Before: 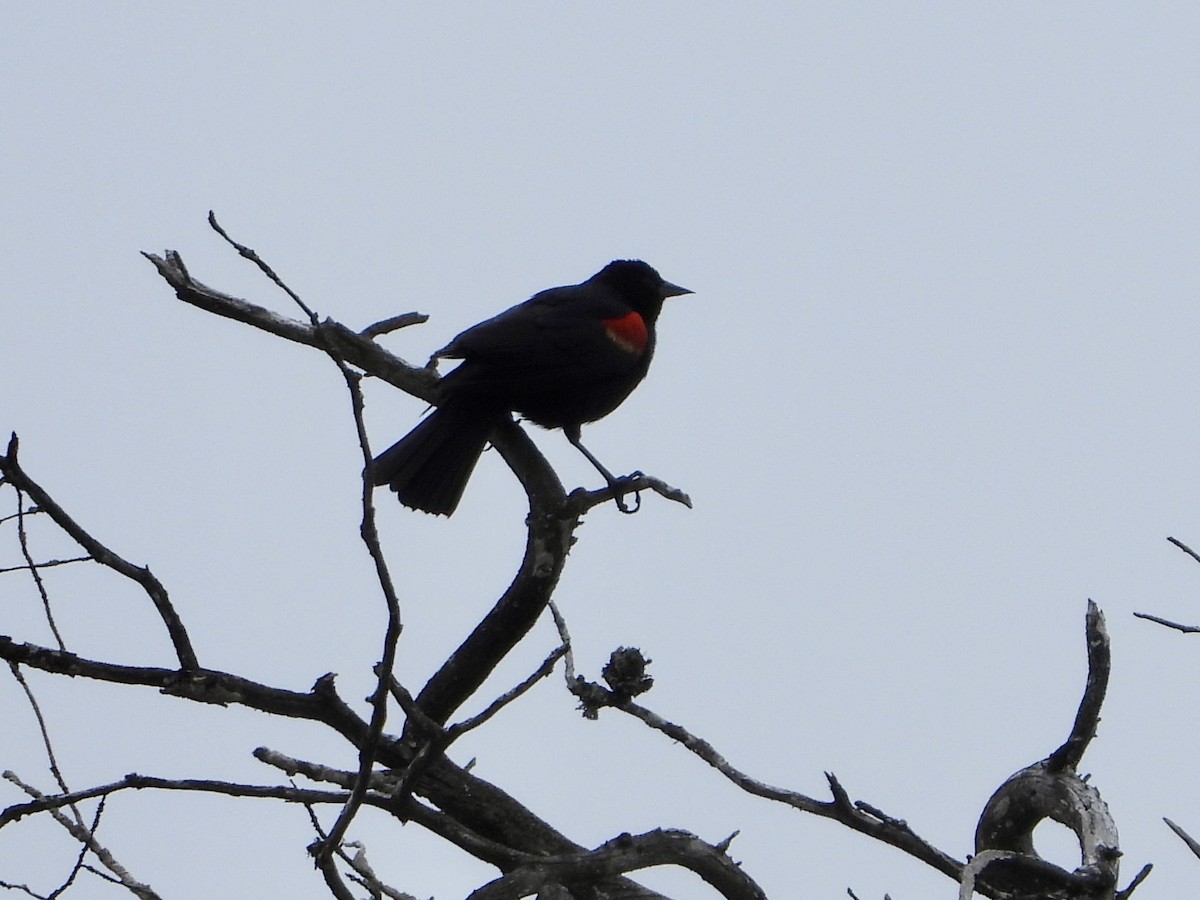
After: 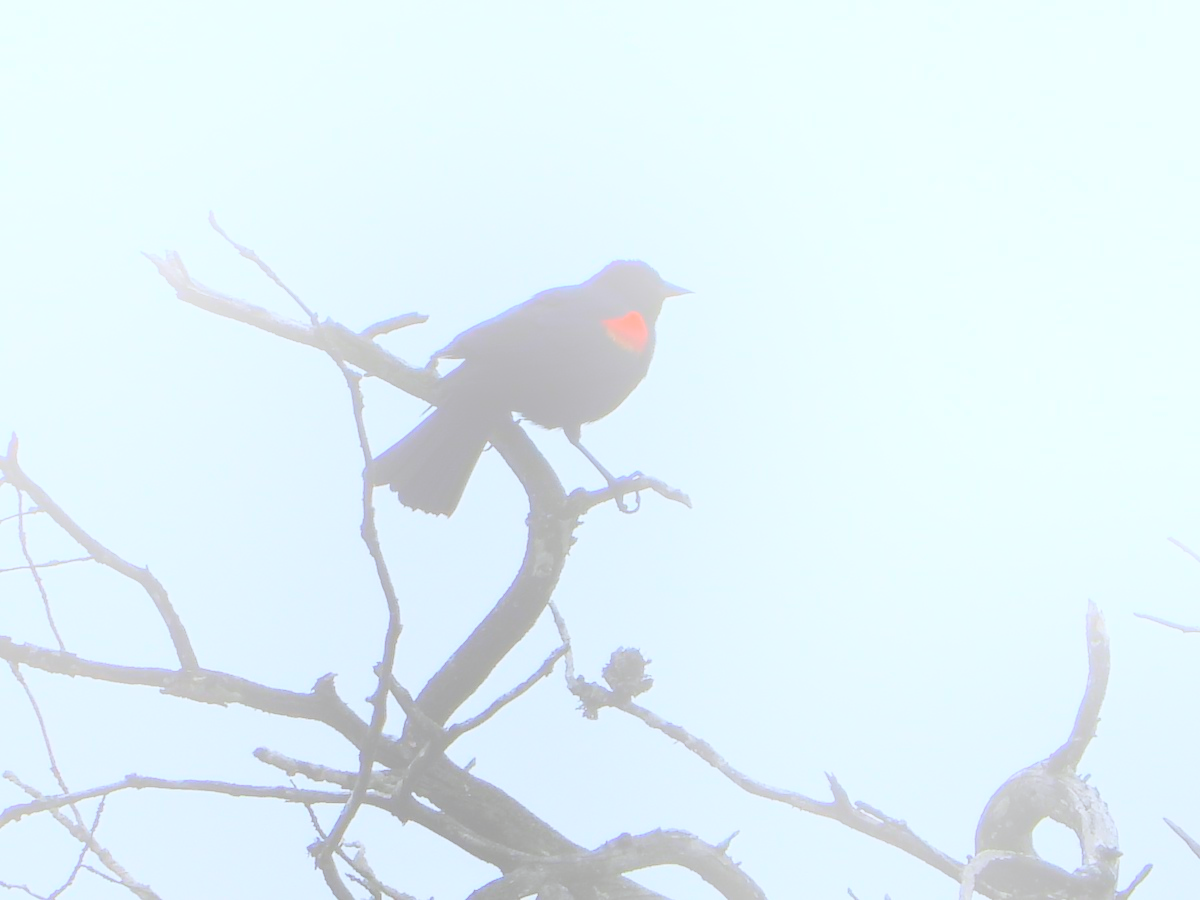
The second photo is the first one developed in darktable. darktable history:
tone equalizer: on, module defaults
white balance: red 0.976, blue 1.04
exposure: black level correction -0.005, exposure 0.054 EV, compensate highlight preservation false
bloom: size 40%
